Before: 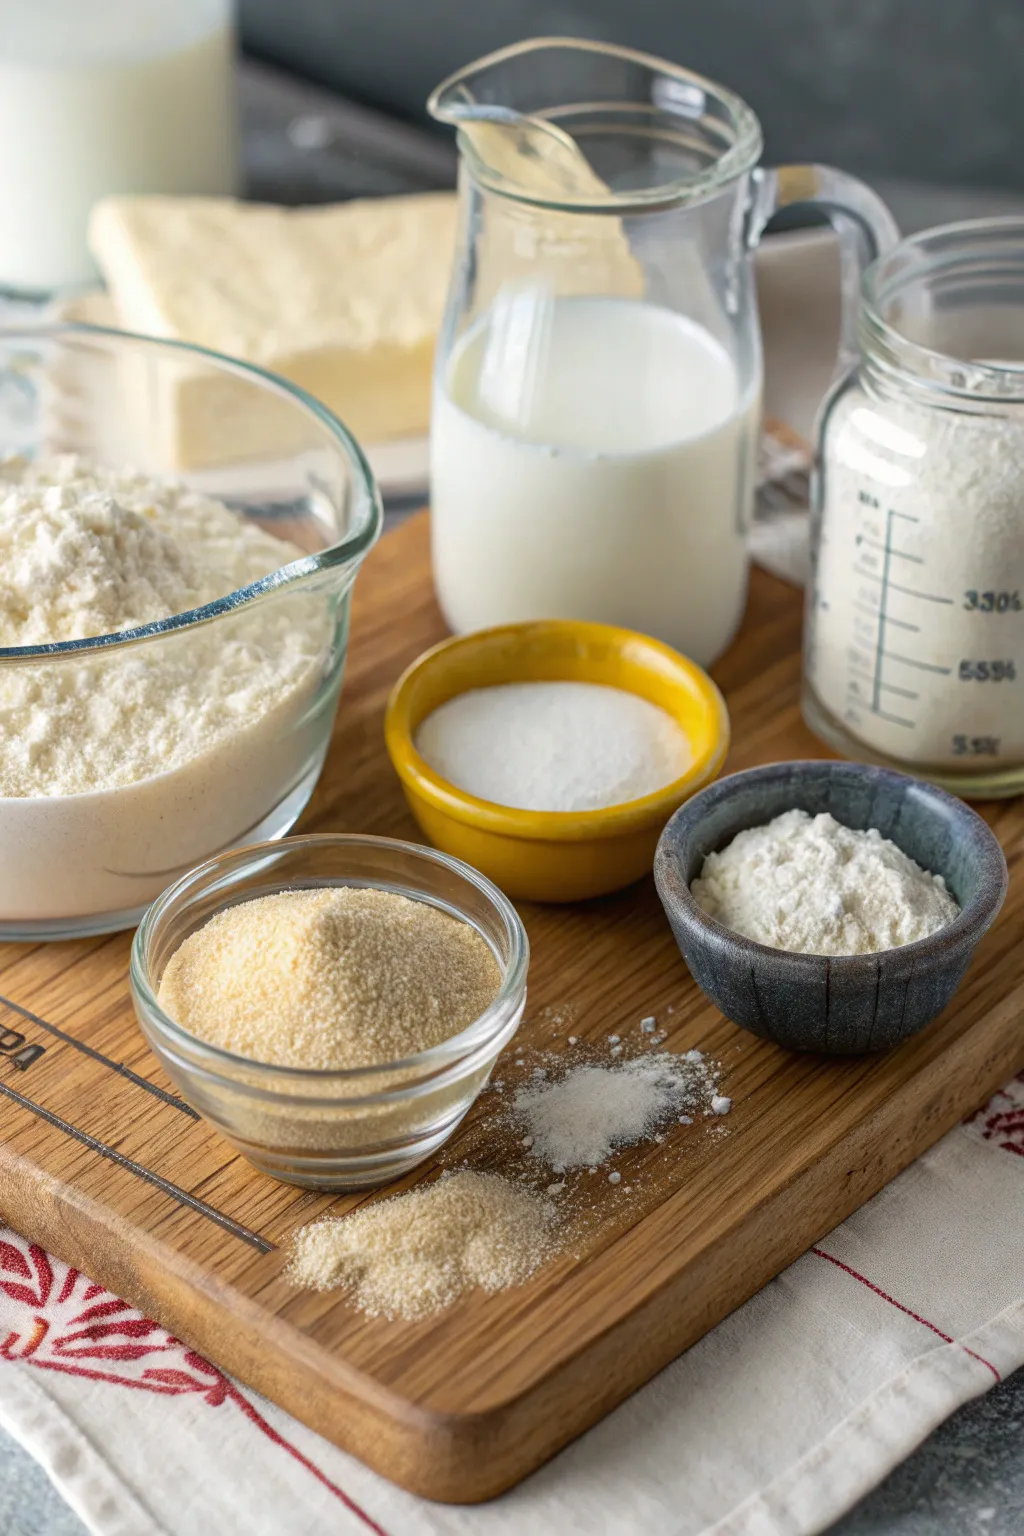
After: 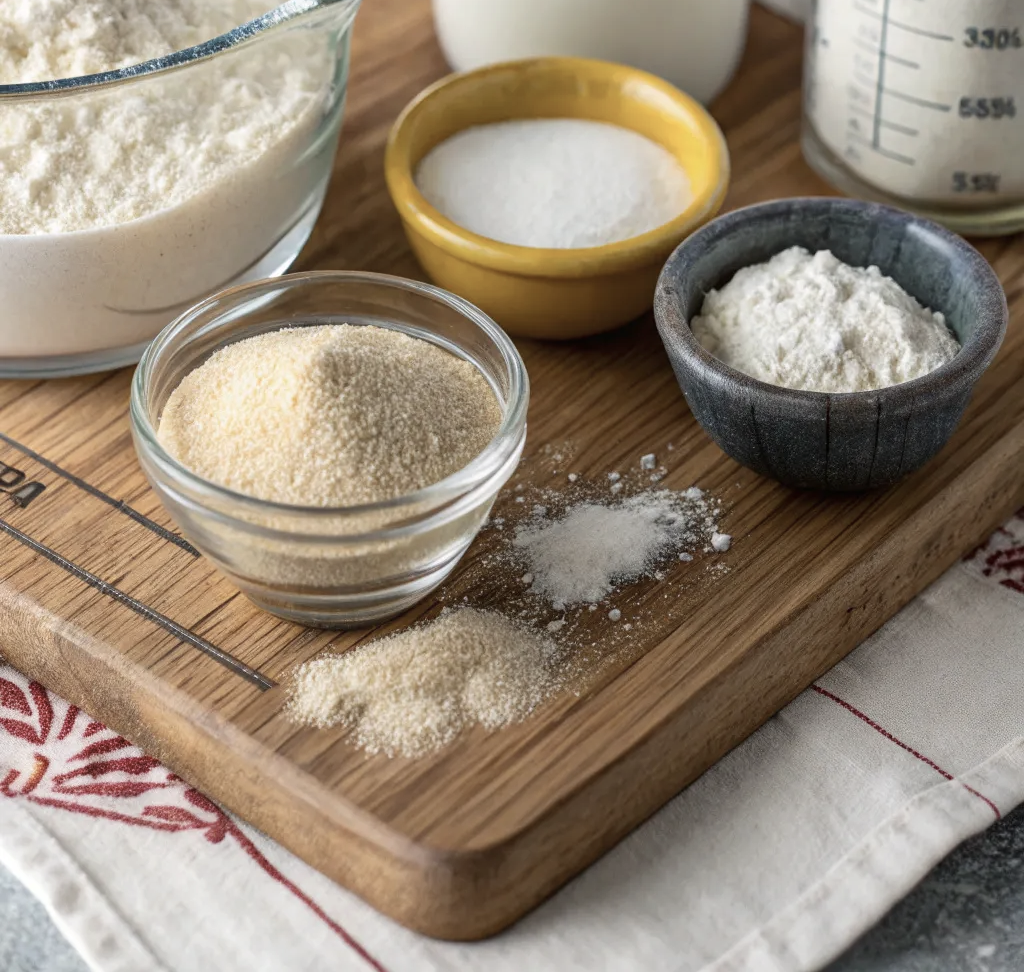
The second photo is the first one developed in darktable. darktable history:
crop and rotate: top 36.669%
contrast brightness saturation: contrast 0.102, saturation -0.304
